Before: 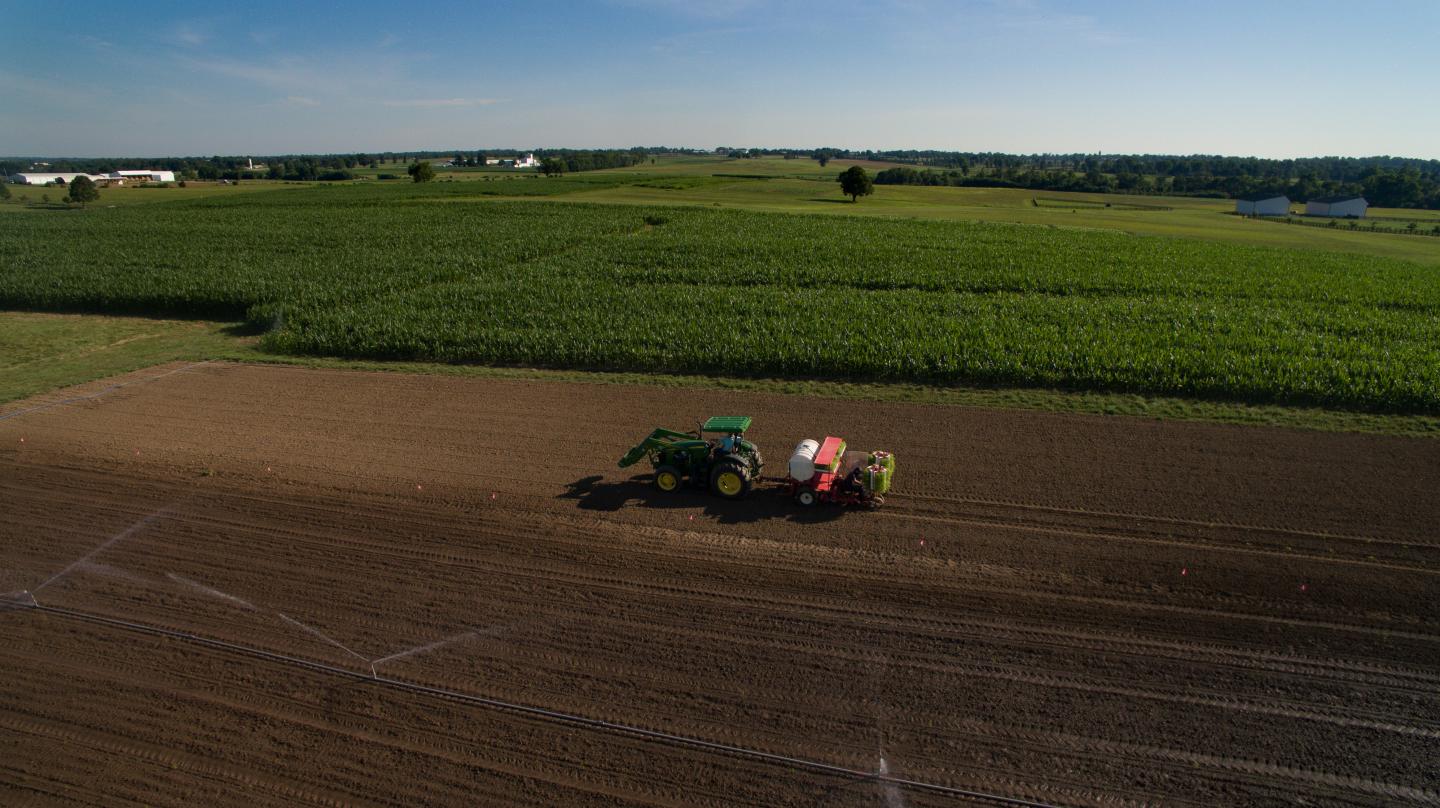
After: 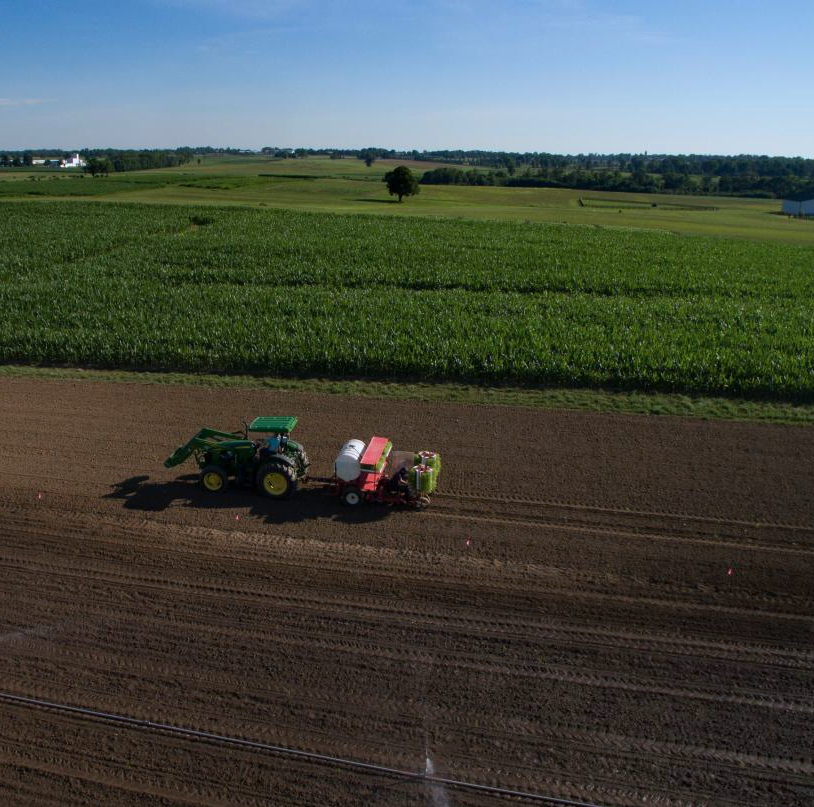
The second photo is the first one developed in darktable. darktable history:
color calibration: x 0.37, y 0.382, temperature 4308.71 K
crop: left 31.553%, top 0.001%, right 11.886%
